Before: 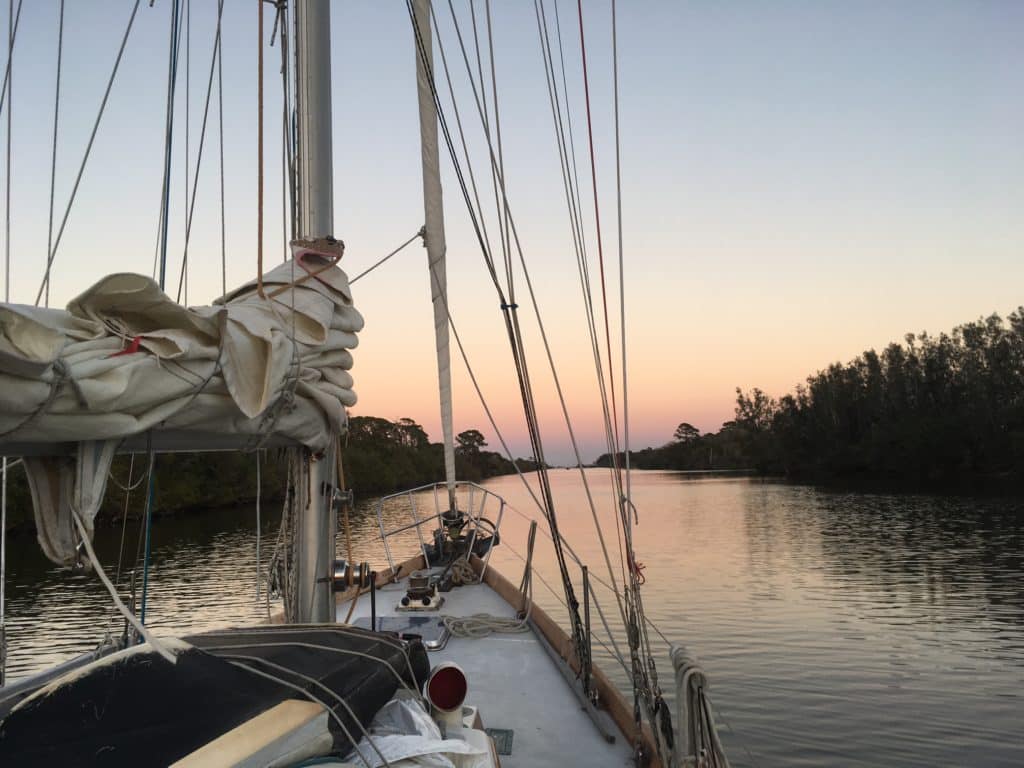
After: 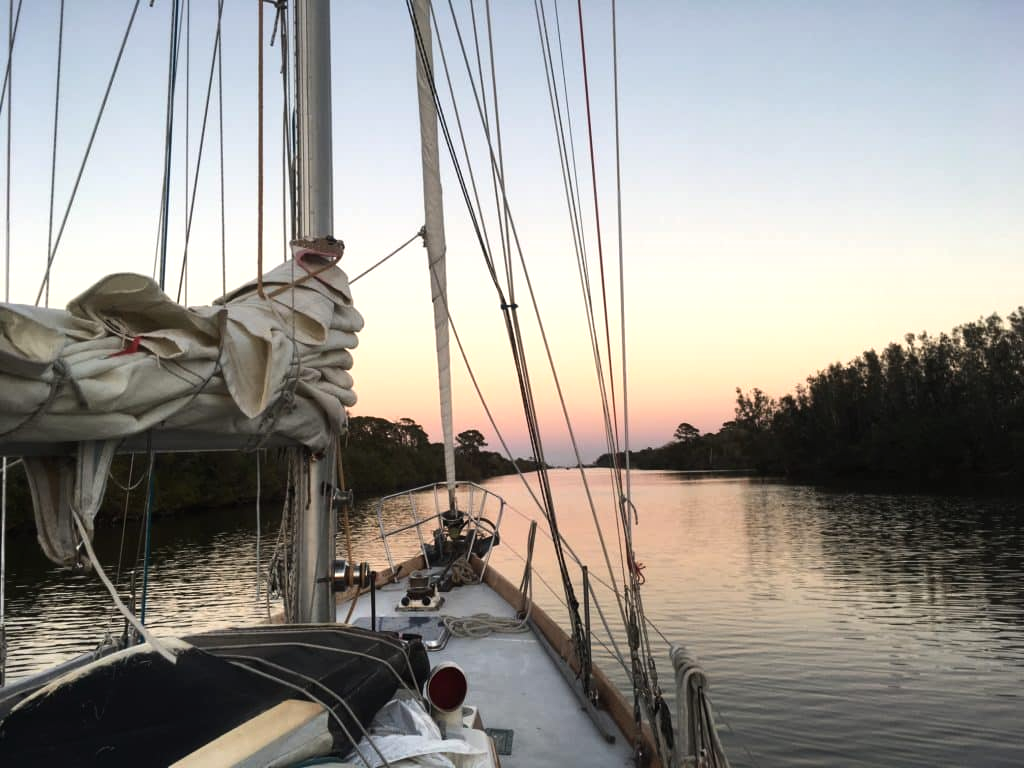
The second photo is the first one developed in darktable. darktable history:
tone equalizer: -8 EV -0.398 EV, -7 EV -0.396 EV, -6 EV -0.331 EV, -5 EV -0.206 EV, -3 EV 0.255 EV, -2 EV 0.342 EV, -1 EV 0.401 EV, +0 EV 0.392 EV, edges refinement/feathering 500, mask exposure compensation -1.57 EV, preserve details no
